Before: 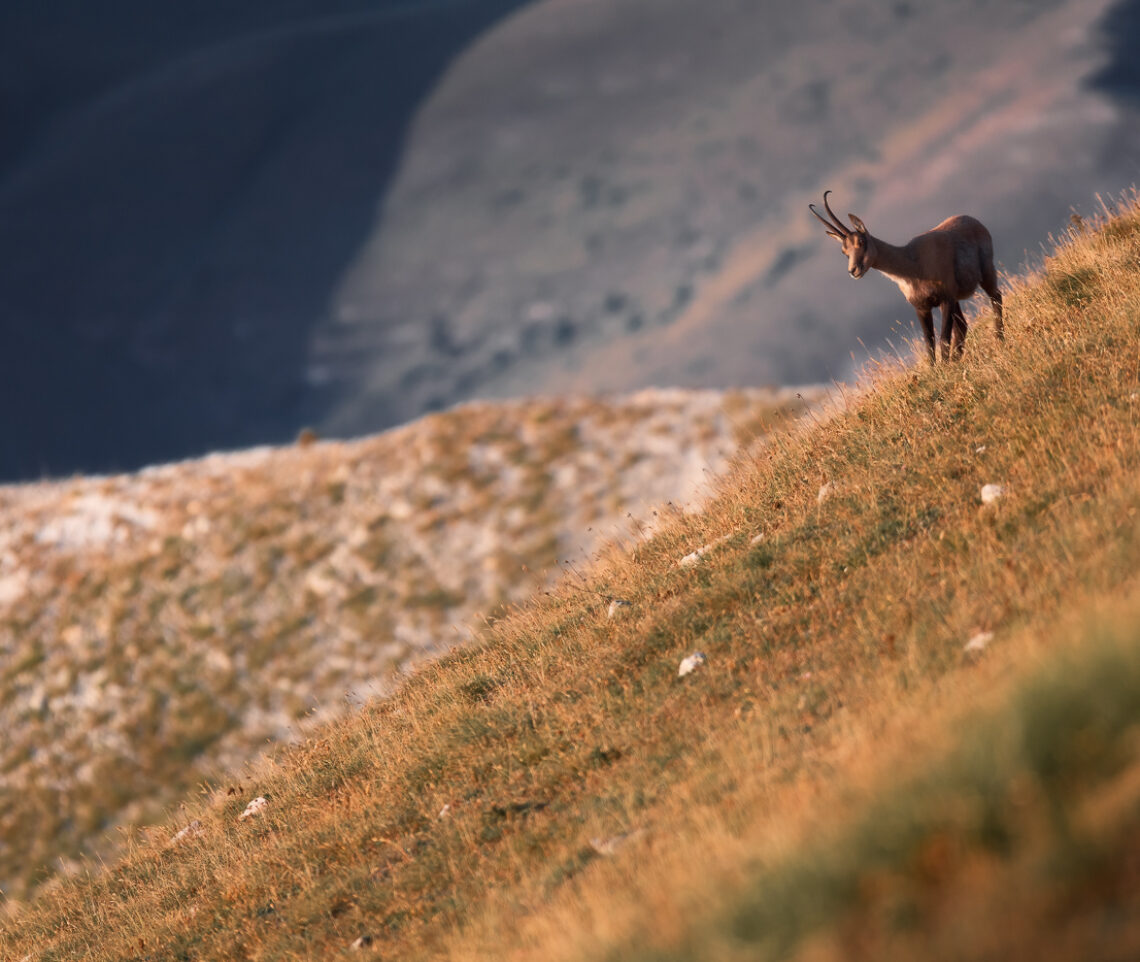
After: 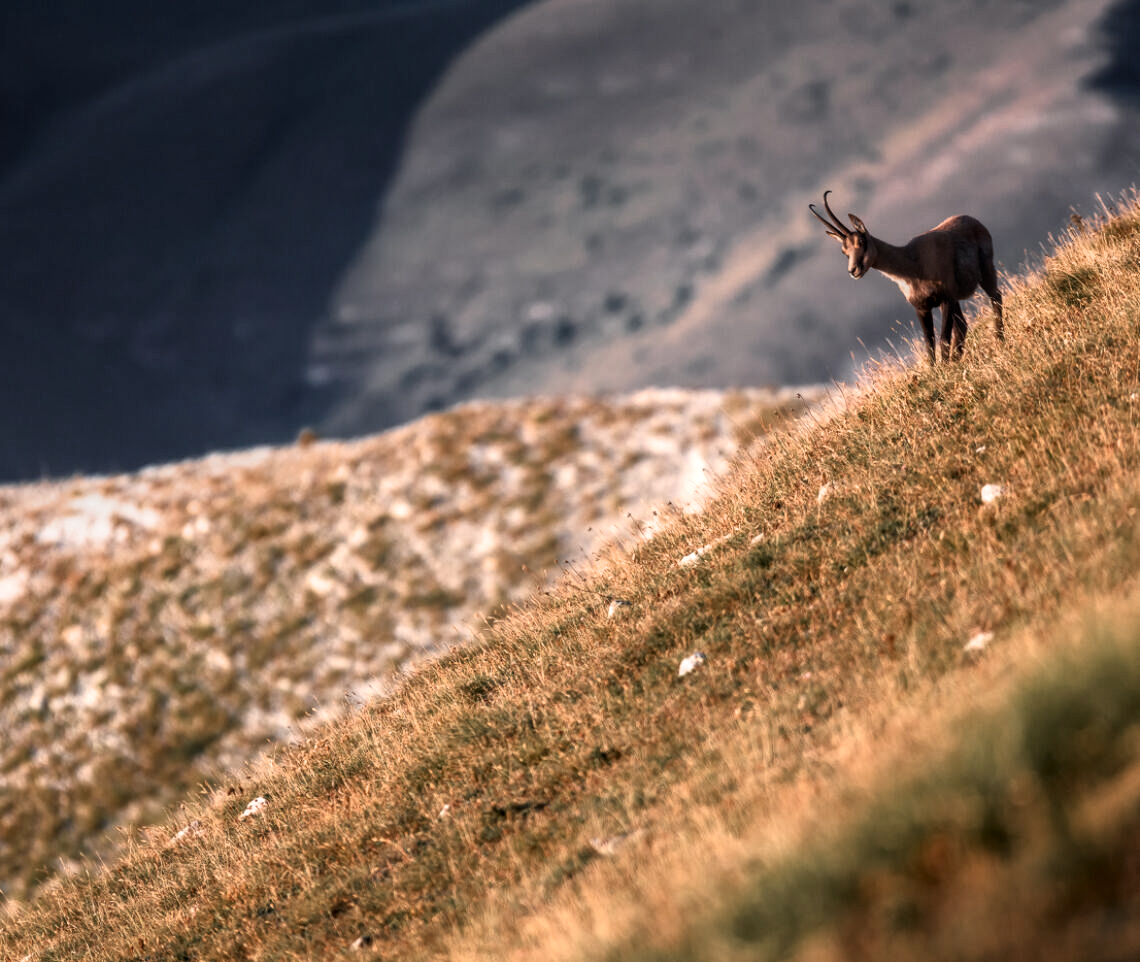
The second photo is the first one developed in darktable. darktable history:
filmic rgb: black relative exposure -8.01 EV, white relative exposure 2.19 EV, hardness 6.95, iterations of high-quality reconstruction 0
local contrast: highlights 3%, shadows 1%, detail 133%
